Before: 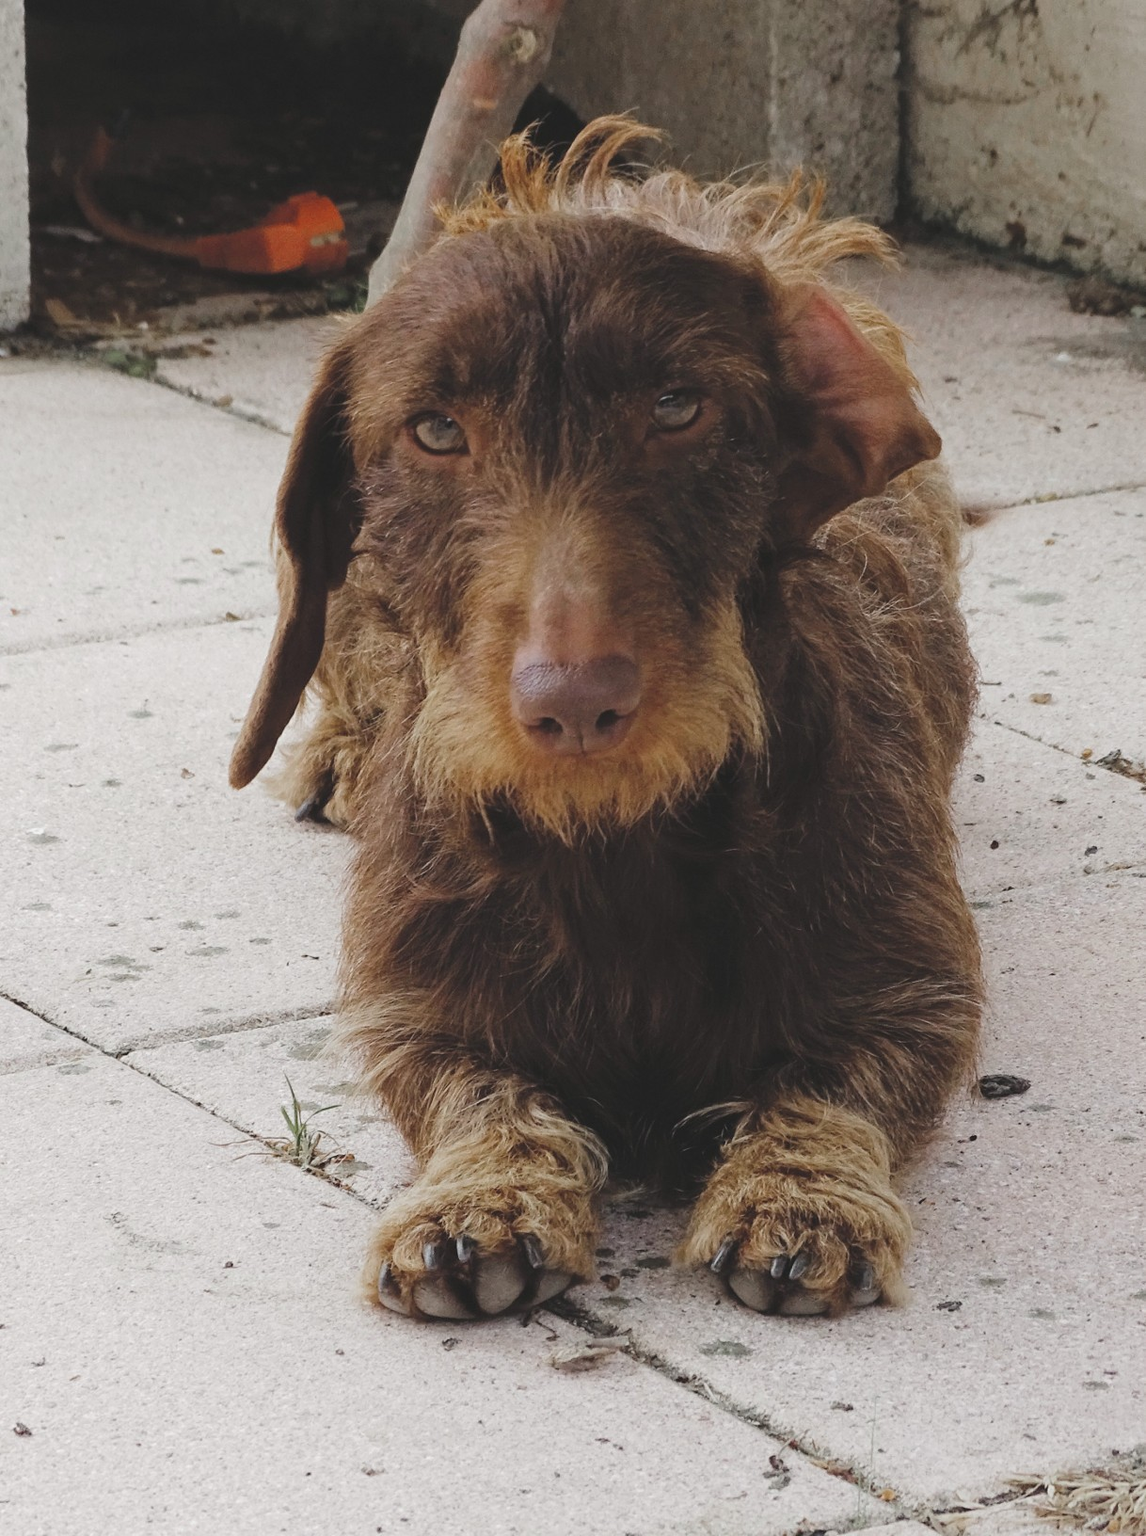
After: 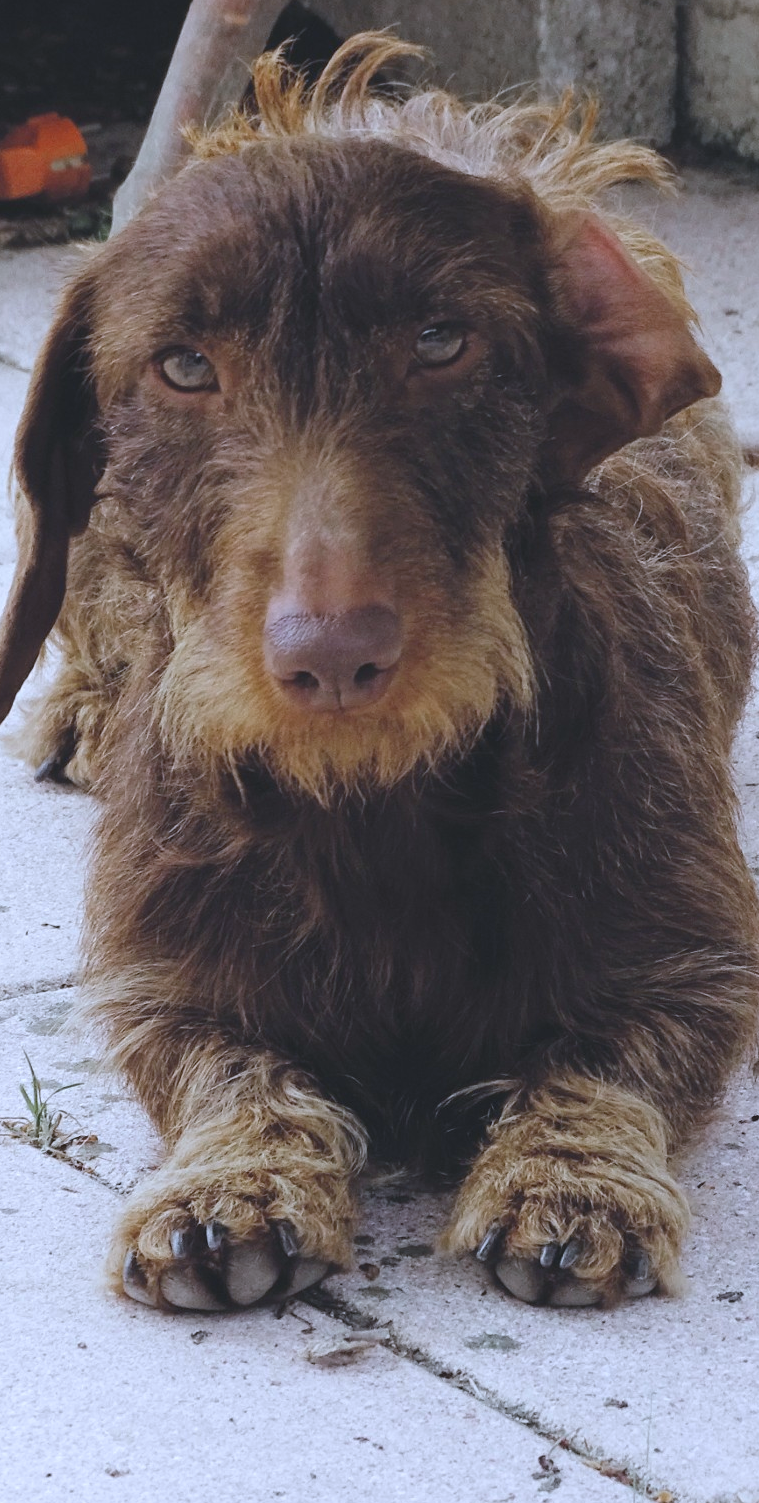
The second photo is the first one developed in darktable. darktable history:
exposure: exposure 0.081 EV, compensate highlight preservation false
crop and rotate: left 22.918%, top 5.629%, right 14.711%, bottom 2.247%
white balance: red 0.948, green 1.02, blue 1.176
